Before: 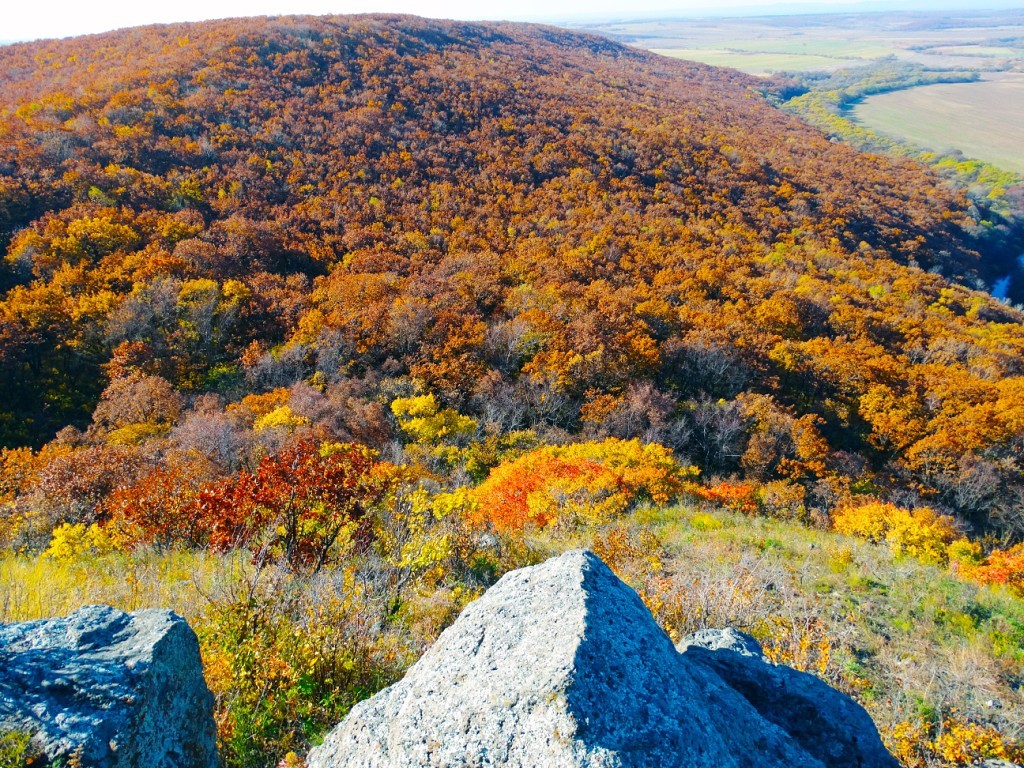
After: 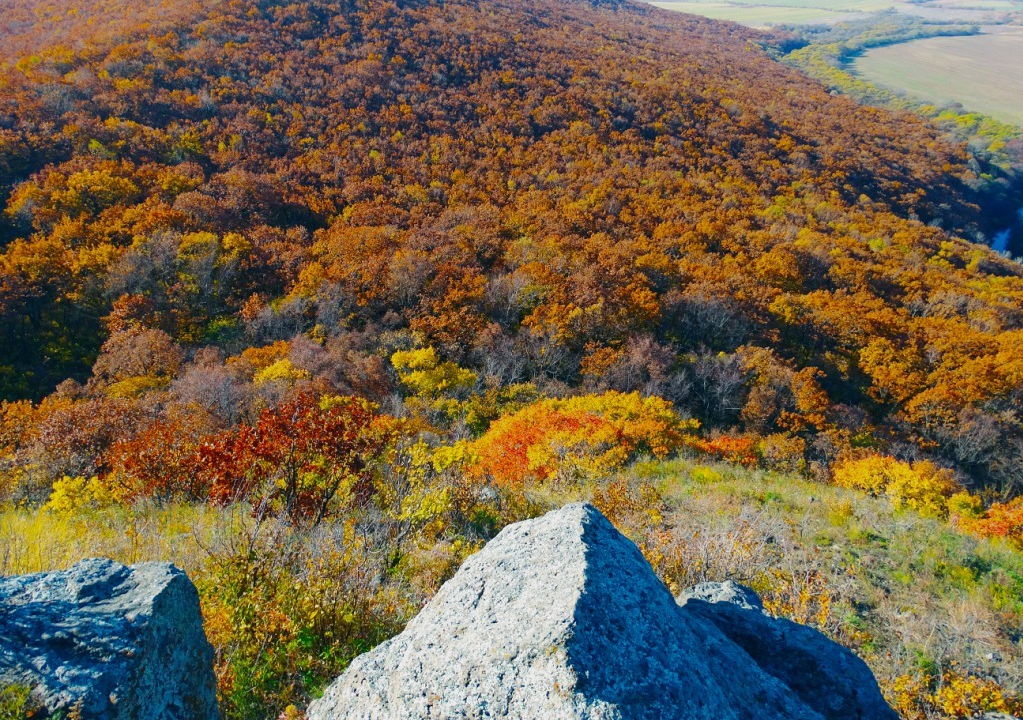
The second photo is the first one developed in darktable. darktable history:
crop and rotate: top 6.211%
tone equalizer: -8 EV 0.289 EV, -7 EV 0.383 EV, -6 EV 0.395 EV, -5 EV 0.255 EV, -3 EV -0.252 EV, -2 EV -0.431 EV, -1 EV -0.437 EV, +0 EV -0.23 EV
